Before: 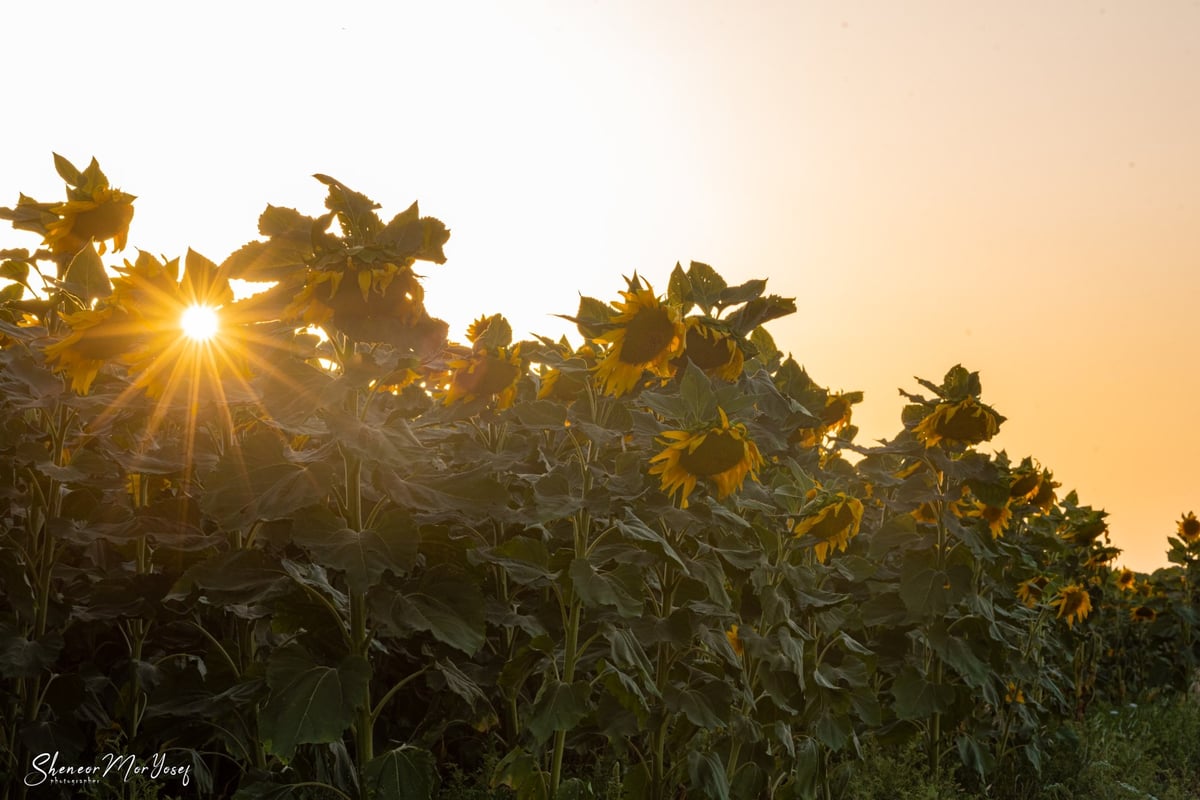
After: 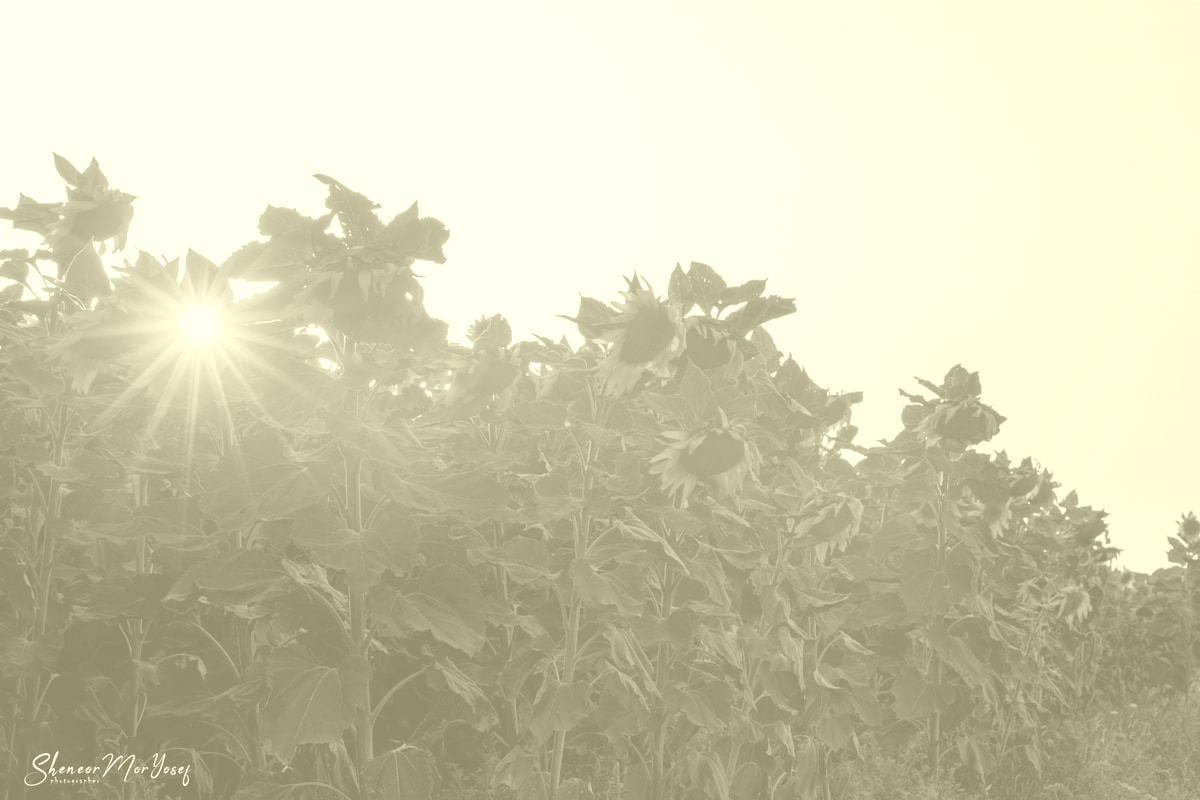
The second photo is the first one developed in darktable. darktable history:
colorize: hue 43.2°, saturation 40%, version 1
velvia: on, module defaults
